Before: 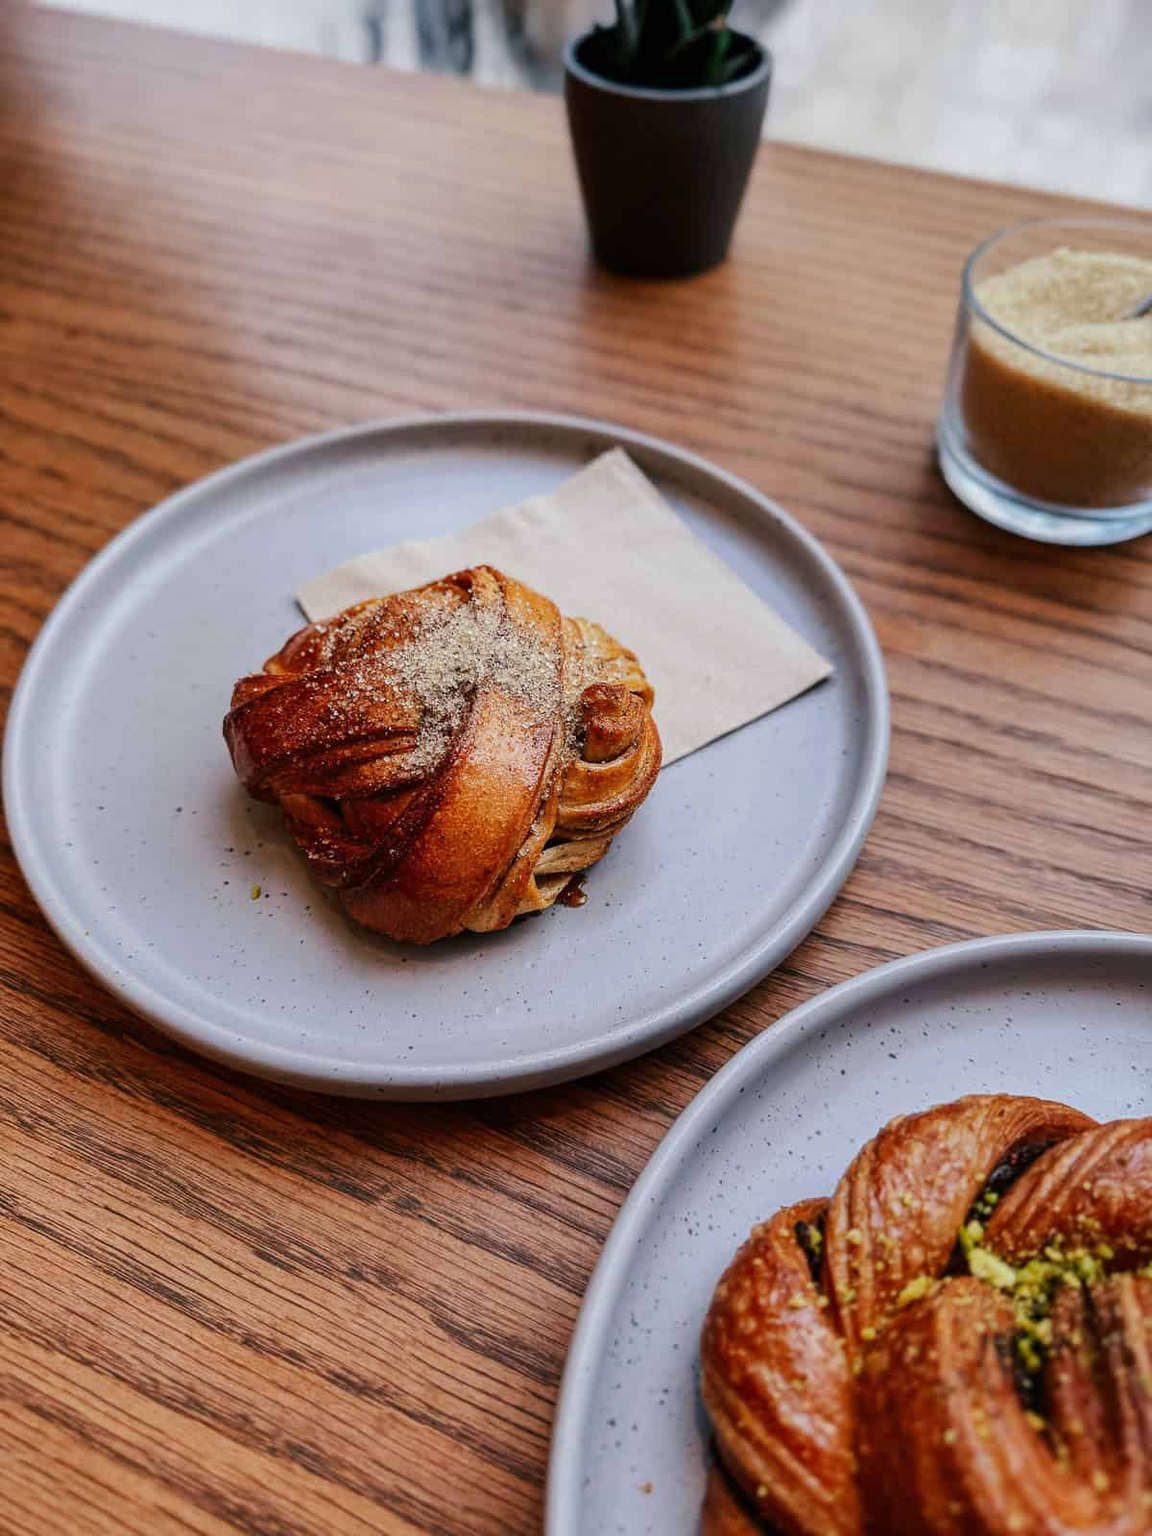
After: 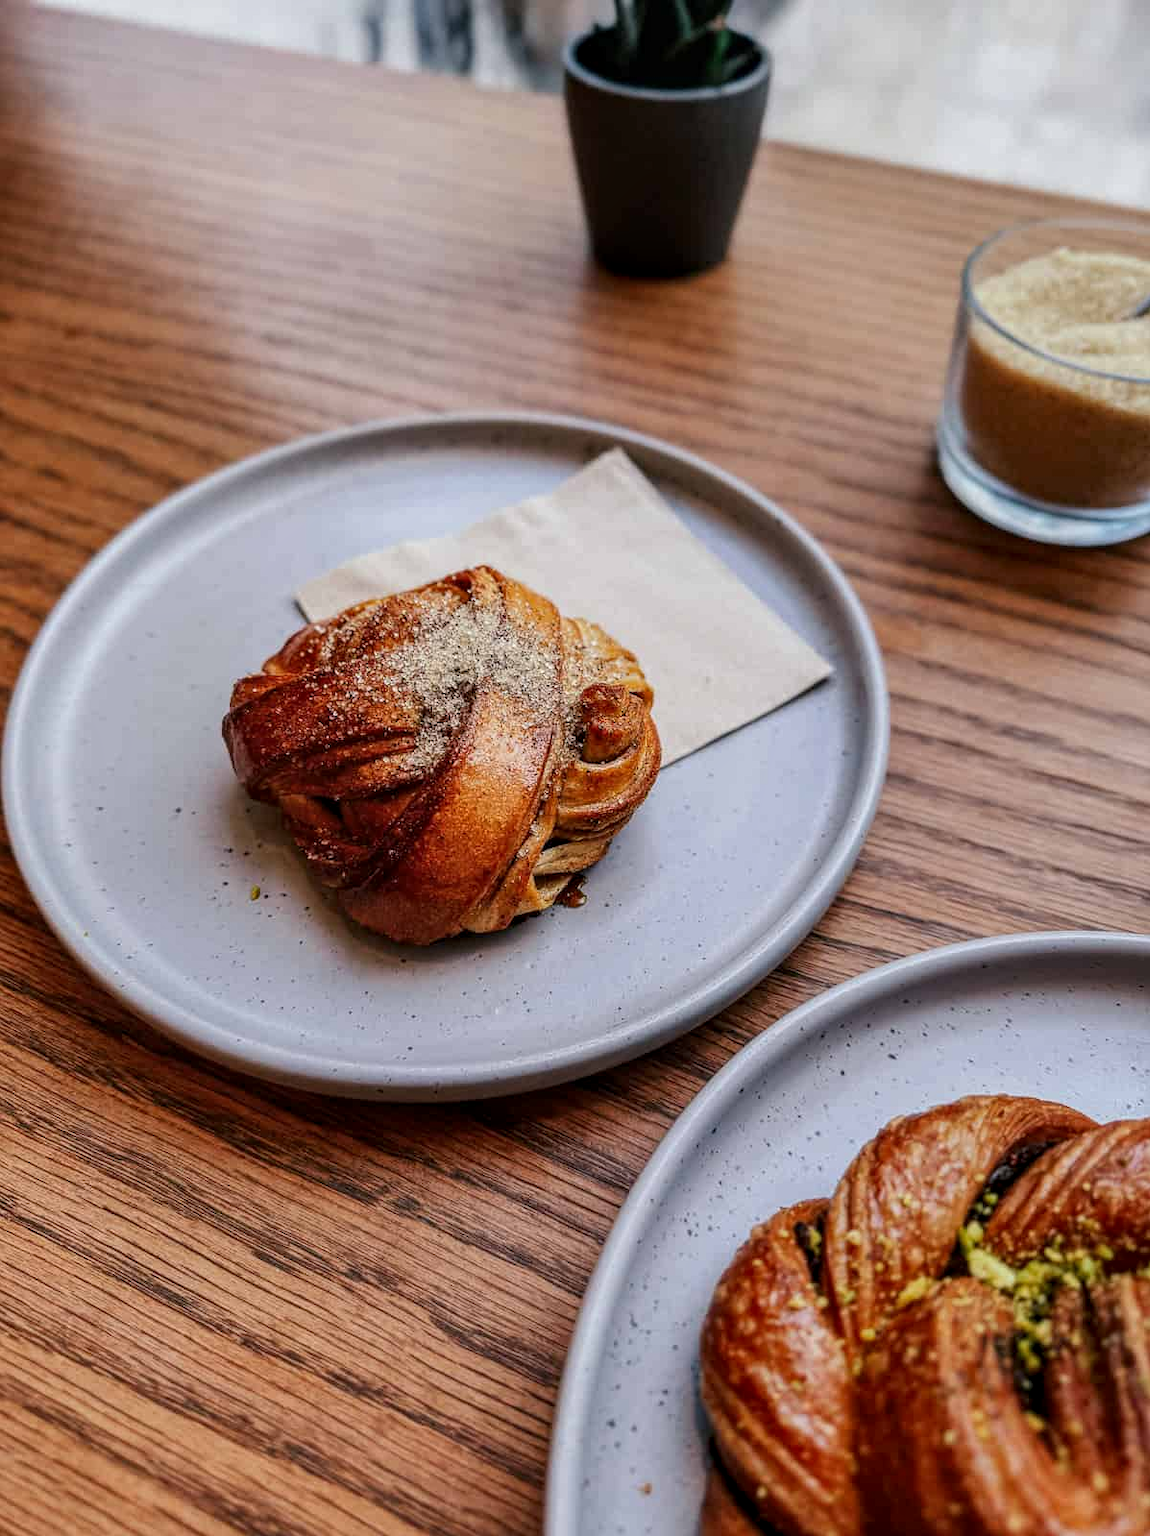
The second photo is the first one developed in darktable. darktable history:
local contrast: on, module defaults
crop and rotate: left 0.126%
